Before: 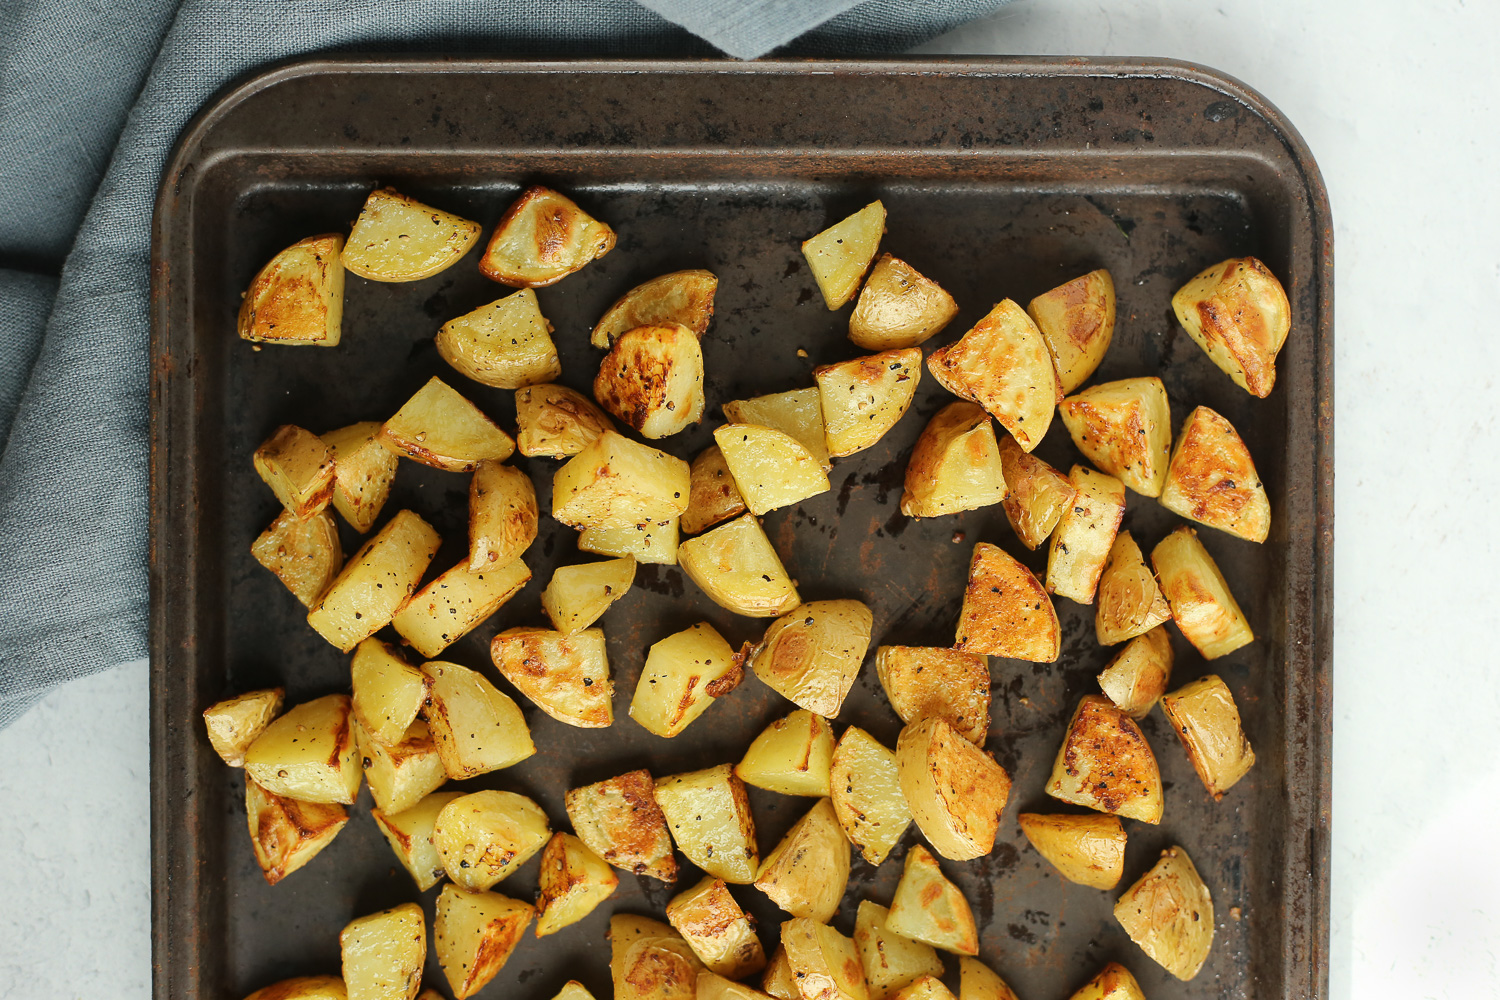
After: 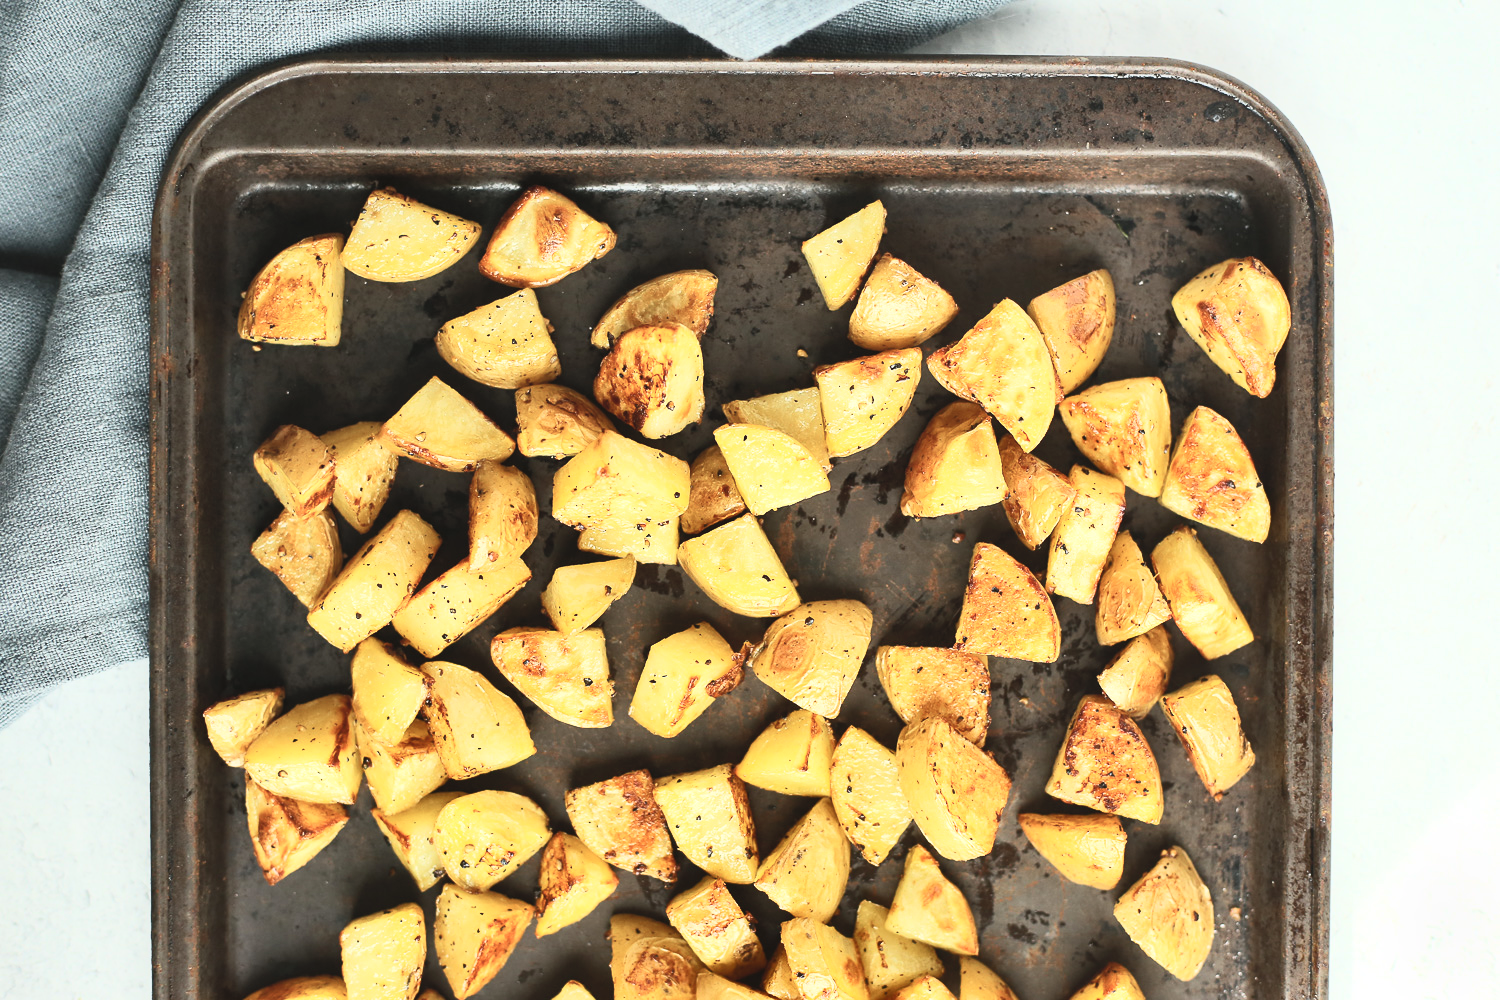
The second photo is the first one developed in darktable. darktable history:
local contrast: mode bilateral grid, contrast 20, coarseness 50, detail 120%, midtone range 0.2
white balance: emerald 1
shadows and highlights: shadows color adjustment 97.66%, soften with gaussian
contrast brightness saturation: contrast 0.39, brightness 0.53
